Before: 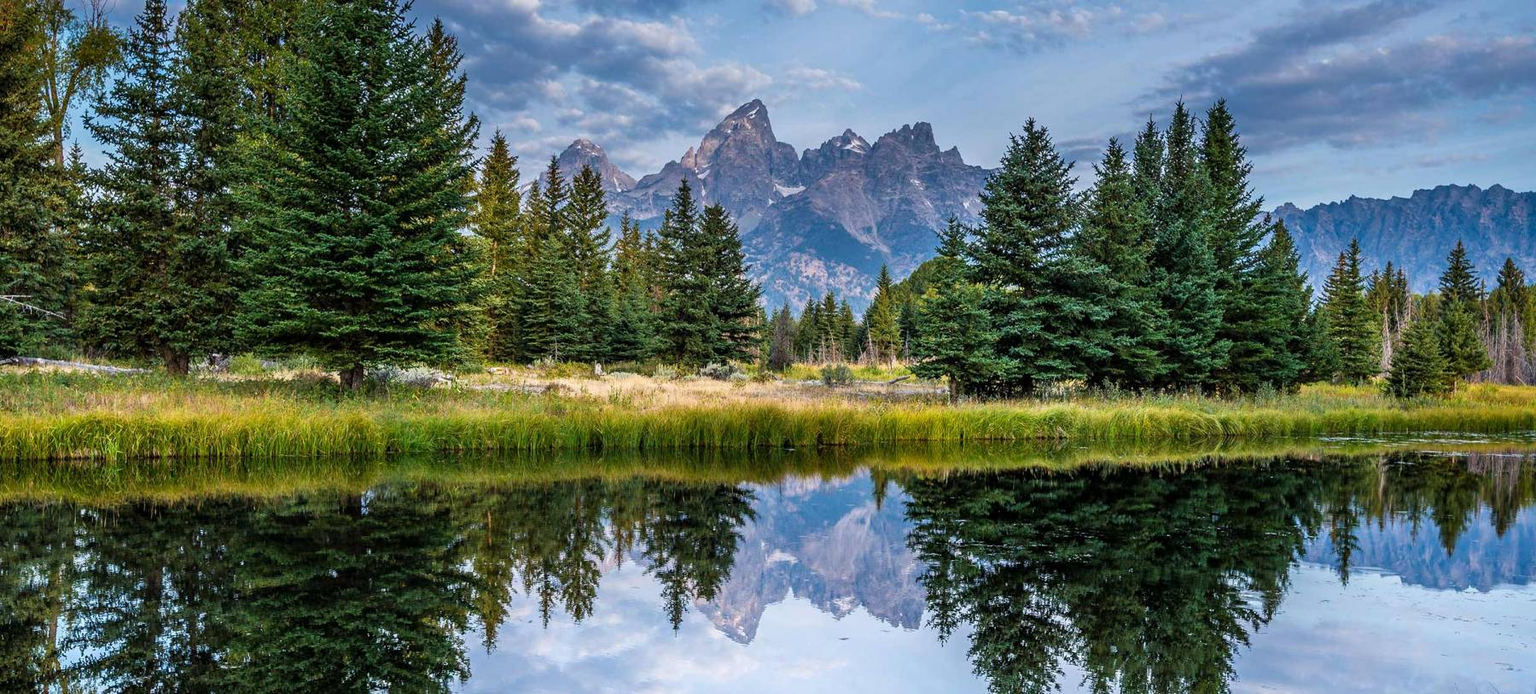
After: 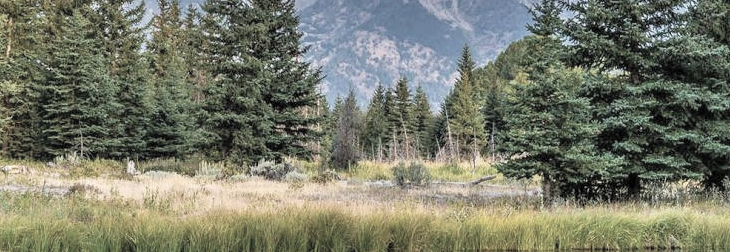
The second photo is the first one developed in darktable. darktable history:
crop: left 31.682%, top 32.659%, right 27.738%, bottom 36.331%
contrast brightness saturation: brightness 0.182, saturation -0.499
